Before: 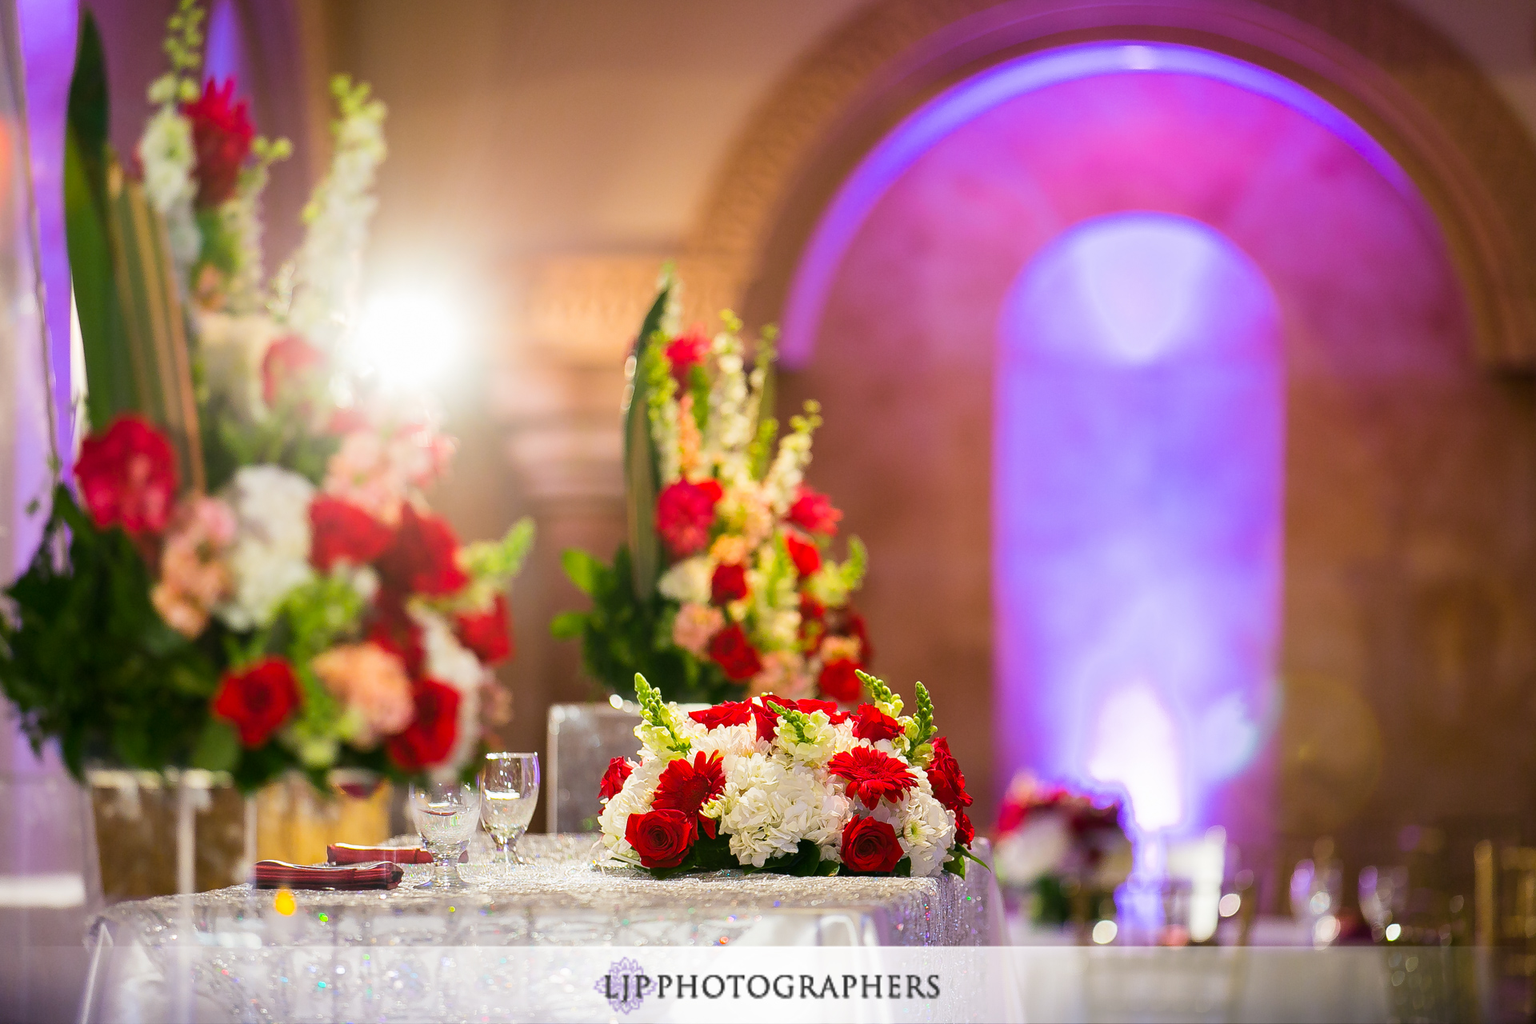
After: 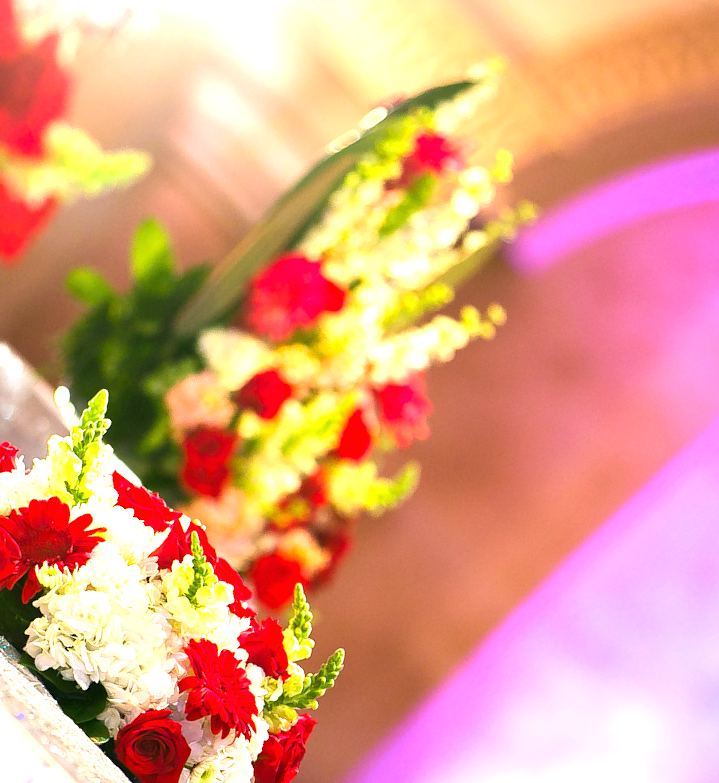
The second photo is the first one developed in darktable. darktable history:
exposure: black level correction 0, exposure 1.126 EV, compensate highlight preservation false
crop and rotate: angle -45.82°, top 16.333%, right 0.874%, bottom 11.737%
